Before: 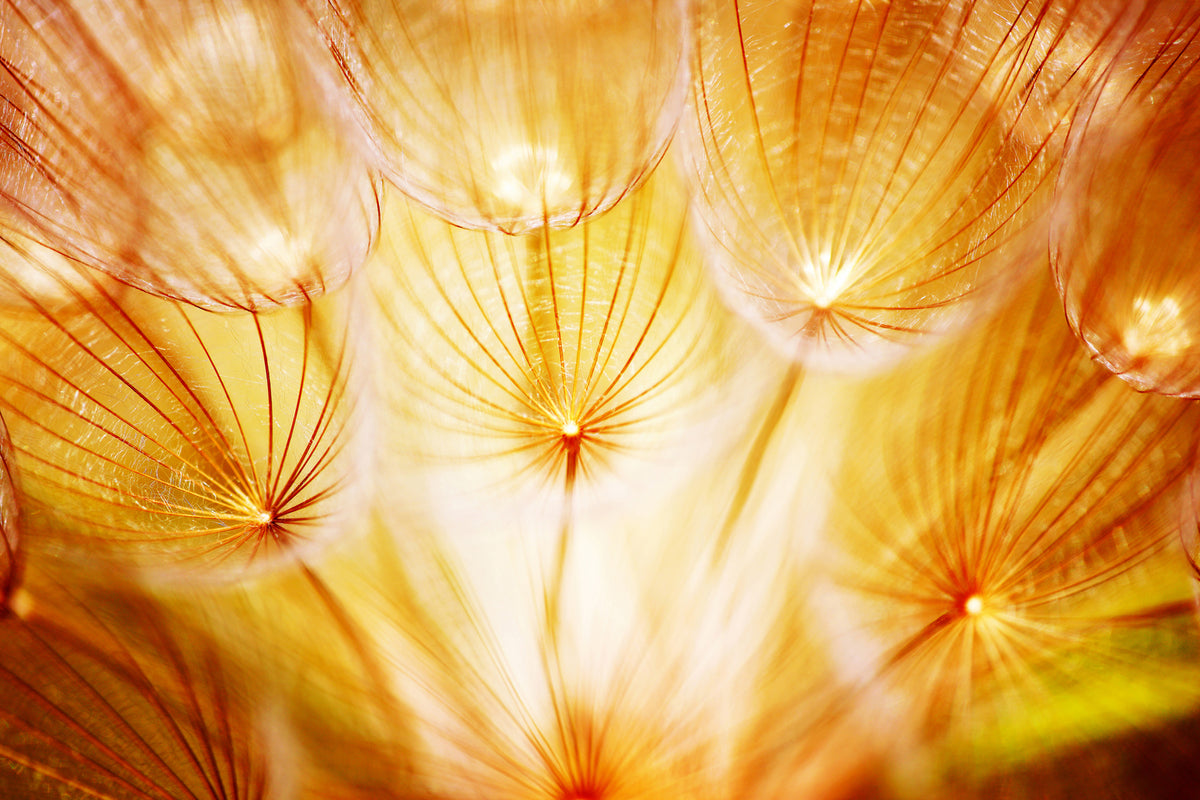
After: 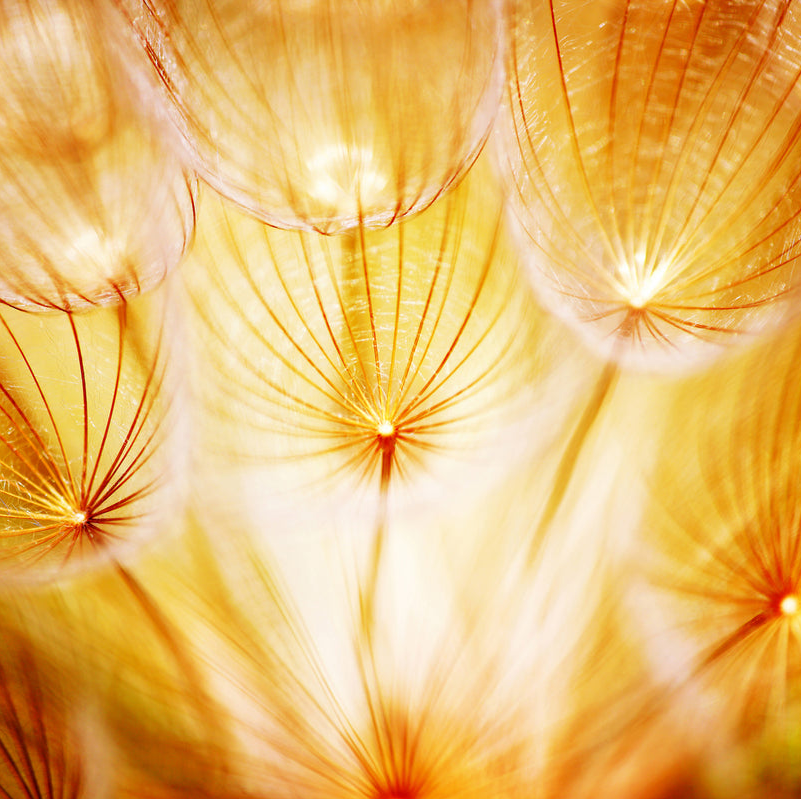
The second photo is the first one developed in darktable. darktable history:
crop and rotate: left 15.499%, right 17.739%
